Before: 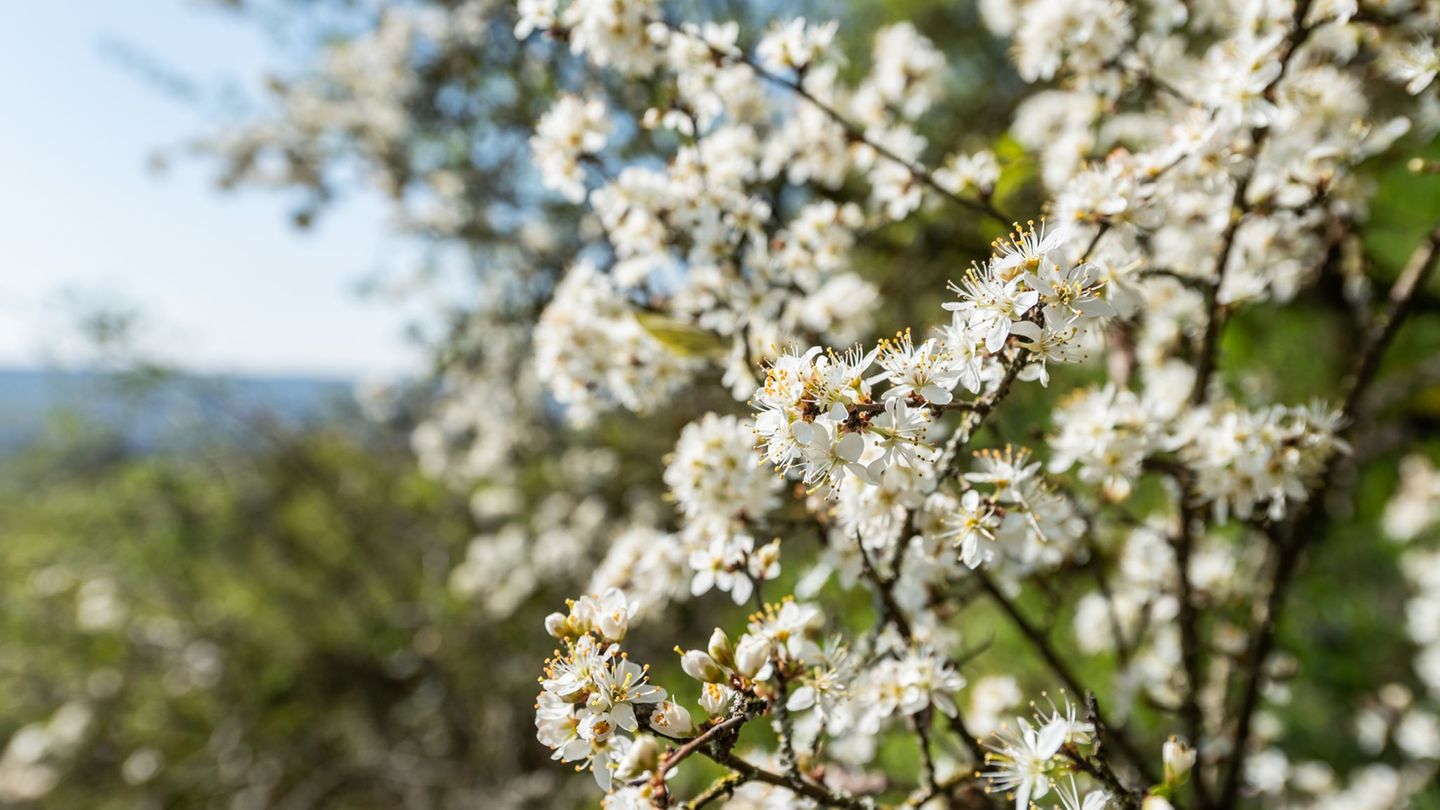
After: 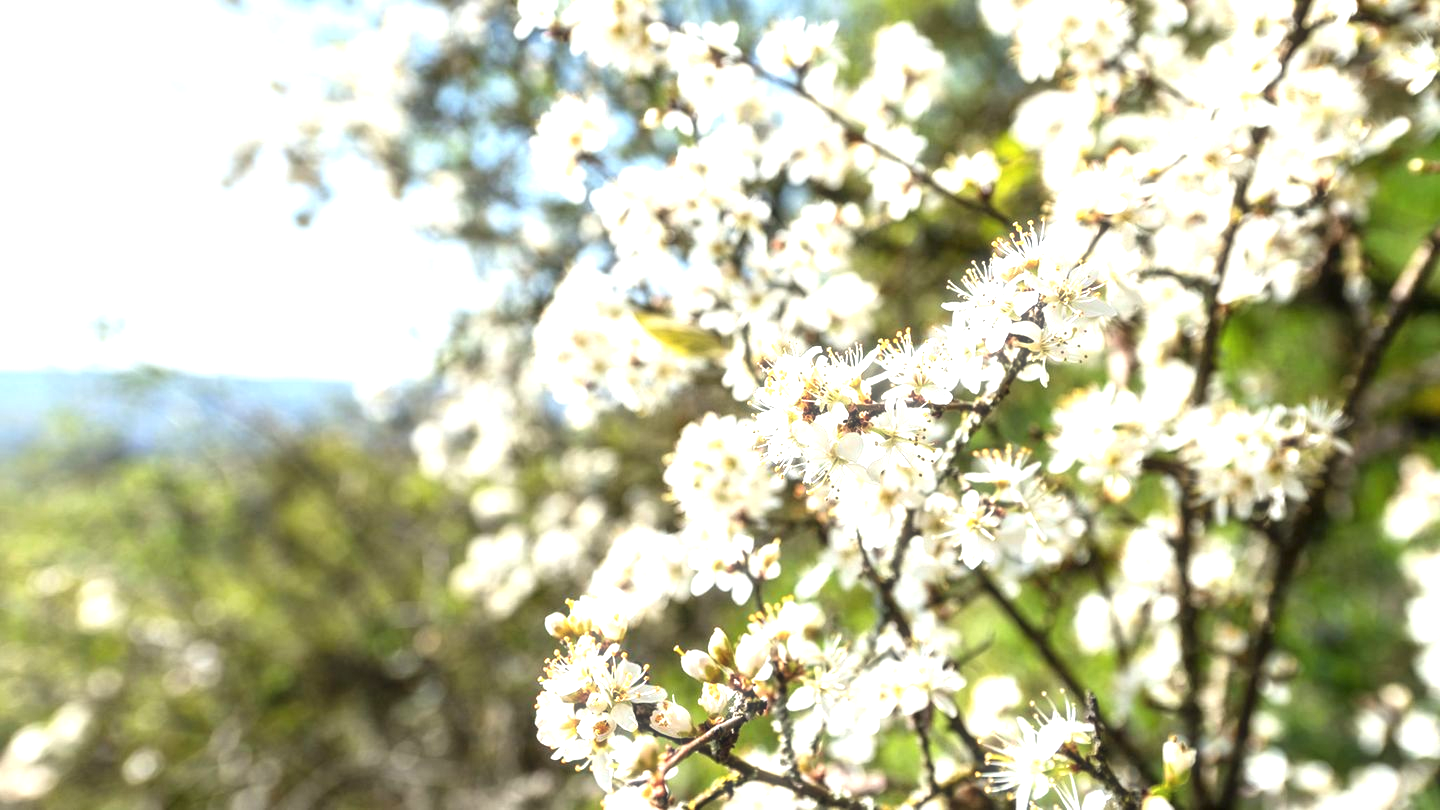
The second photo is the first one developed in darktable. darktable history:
haze removal: strength -0.105, compatibility mode true, adaptive false
exposure: black level correction 0, exposure 1.2 EV, compensate highlight preservation false
